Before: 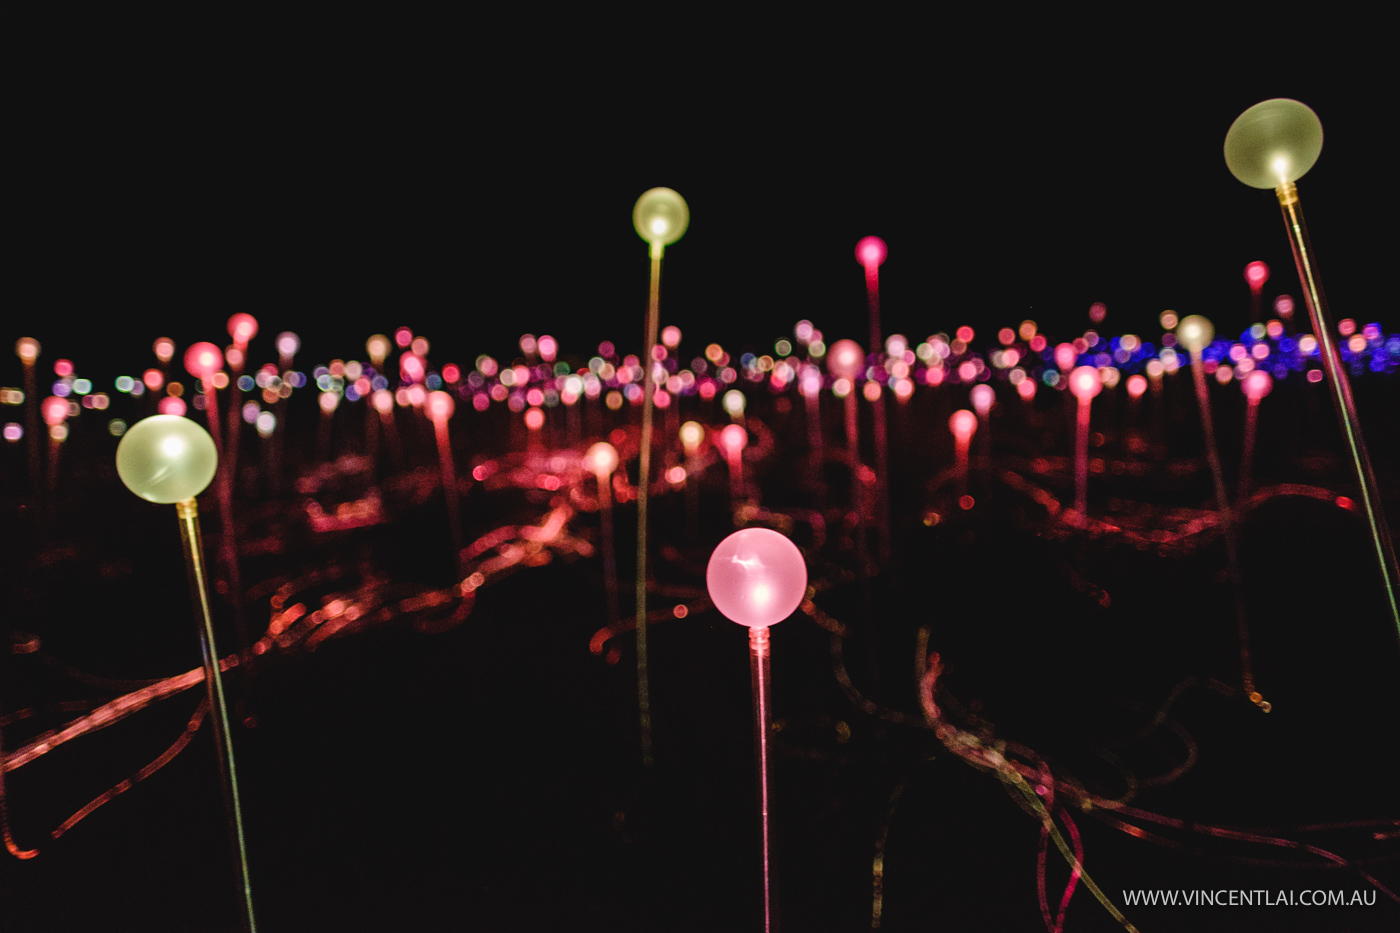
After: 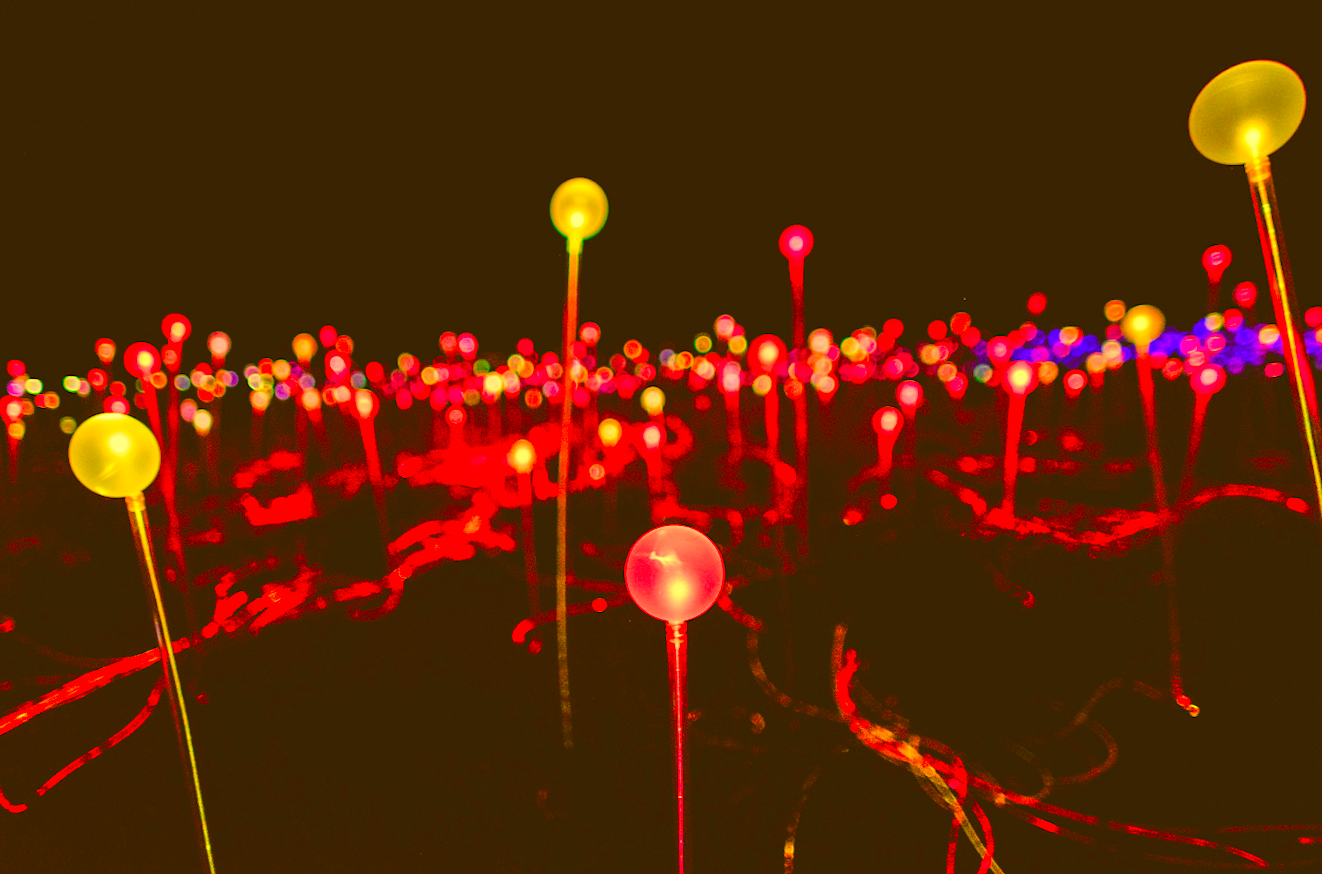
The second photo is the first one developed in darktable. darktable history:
rotate and perspective: rotation 0.062°, lens shift (vertical) 0.115, lens shift (horizontal) -0.133, crop left 0.047, crop right 0.94, crop top 0.061, crop bottom 0.94
tone equalizer: -8 EV 2 EV, -7 EV 2 EV, -6 EV 2 EV, -5 EV 2 EV, -4 EV 2 EV, -3 EV 1.5 EV, -2 EV 1 EV, -1 EV 0.5 EV
color correction: highlights a* 10.44, highlights b* 30.04, shadows a* 2.73, shadows b* 17.51, saturation 1.72
white balance: red 1.045, blue 0.932
